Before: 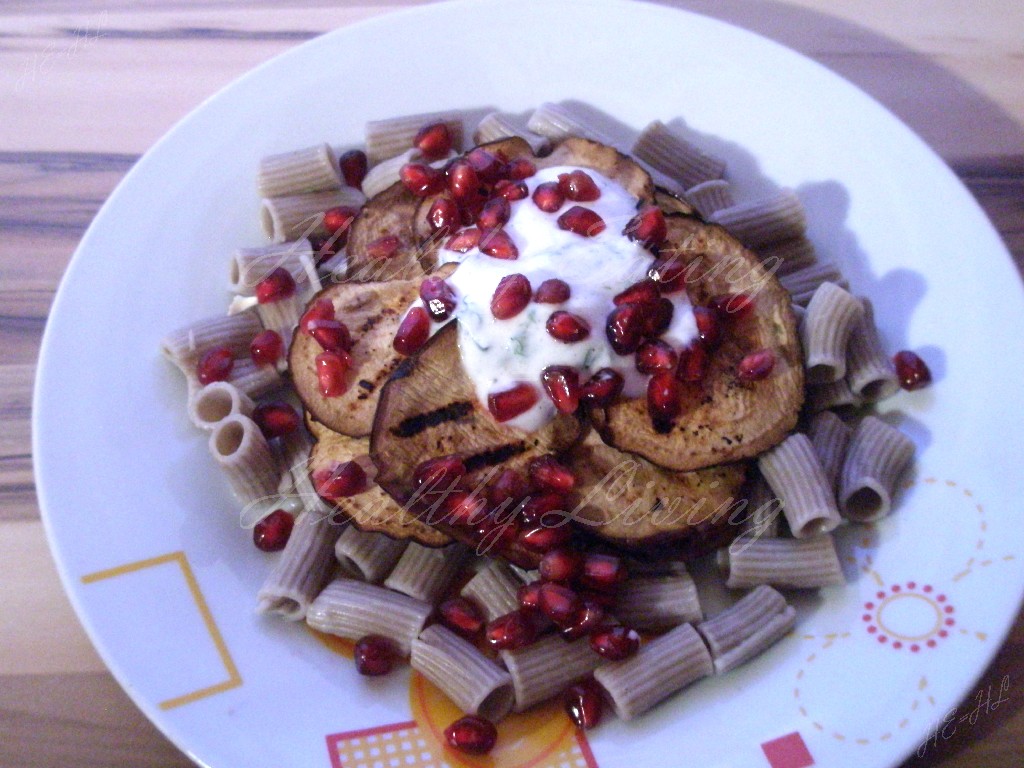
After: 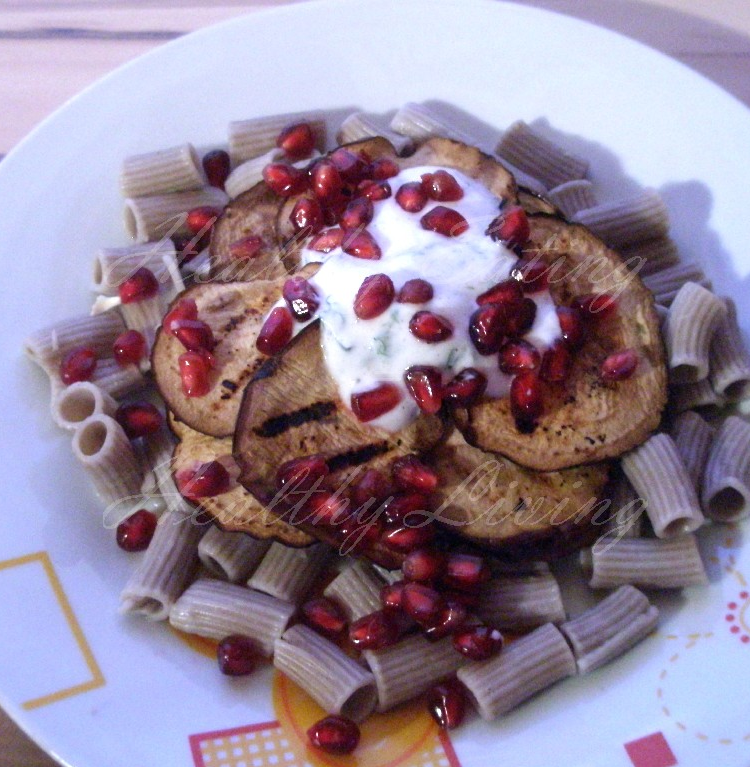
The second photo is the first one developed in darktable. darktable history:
crop: left 13.443%, right 13.31%
